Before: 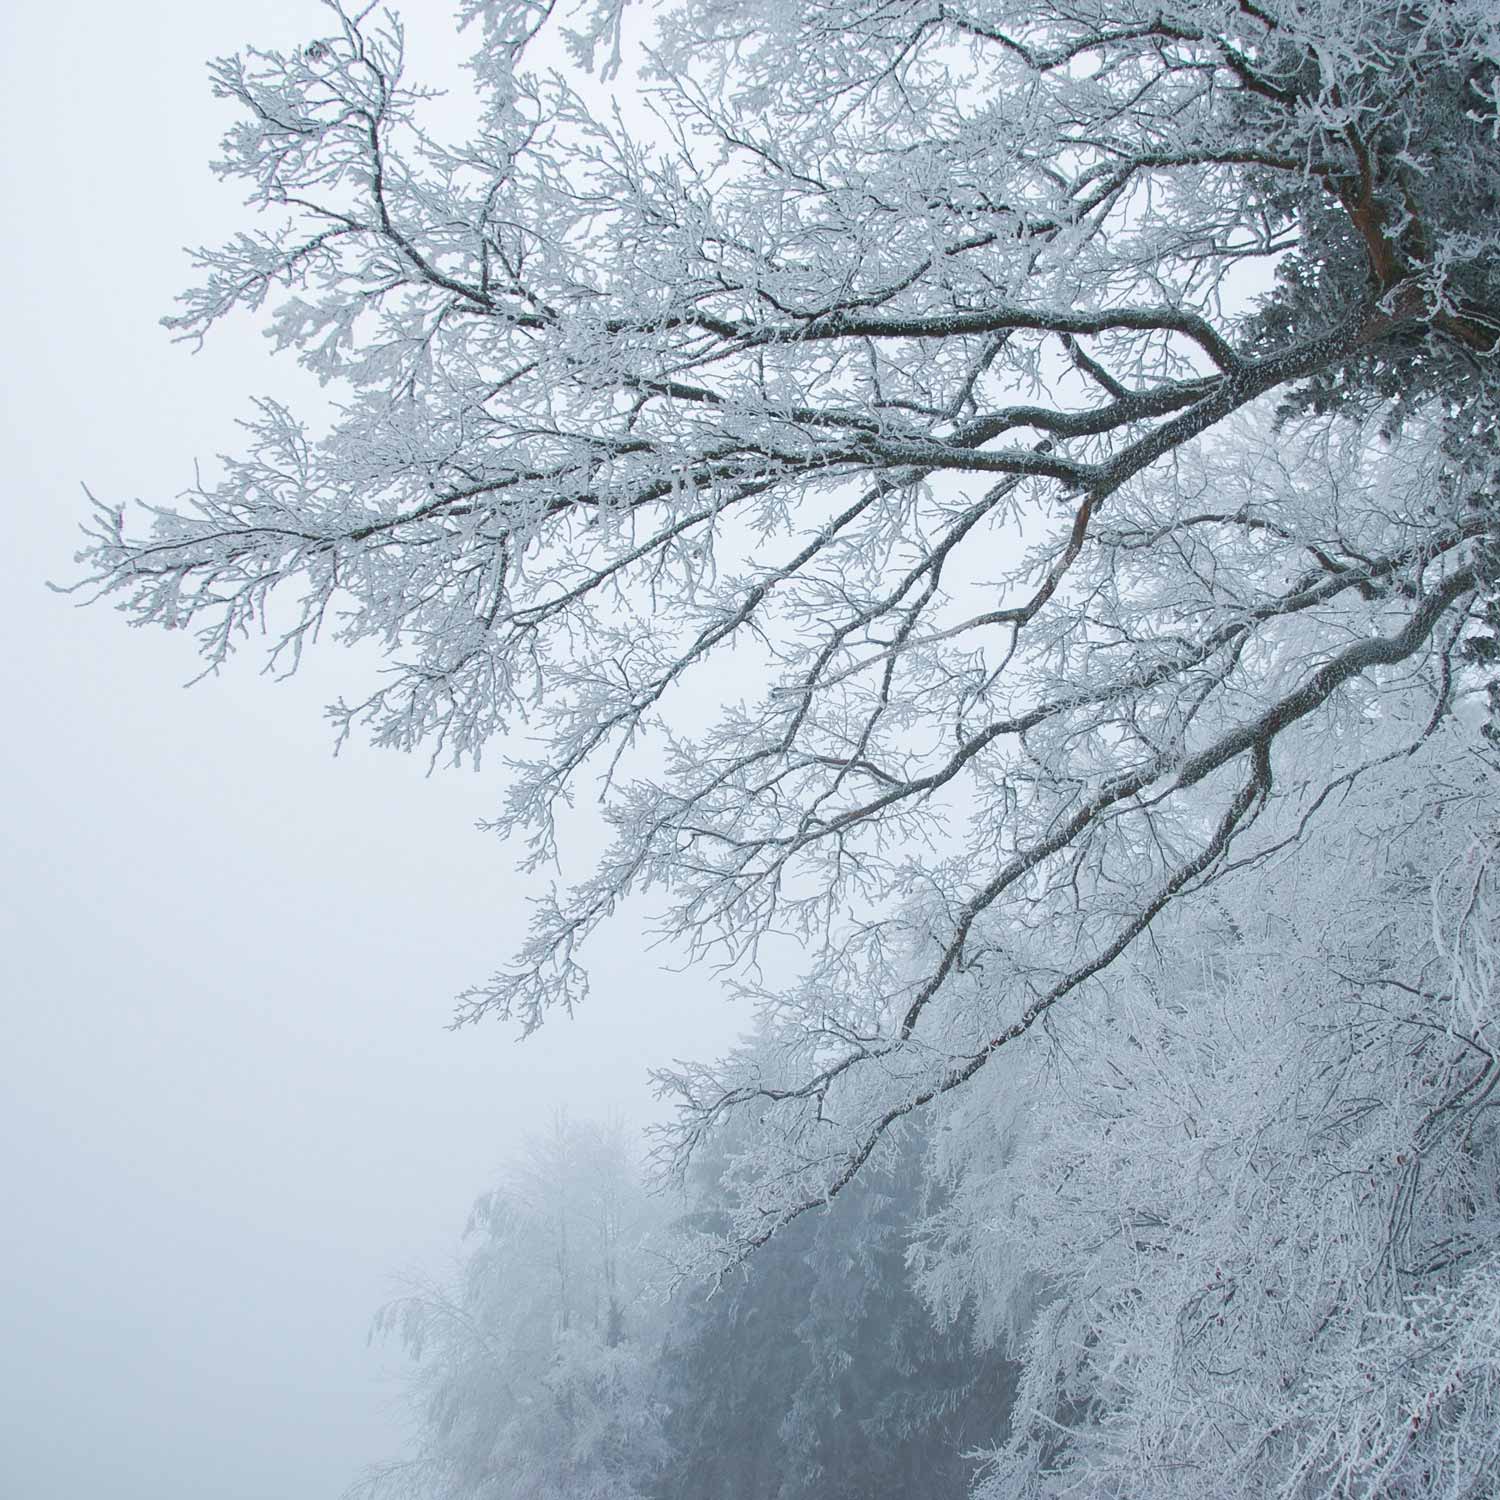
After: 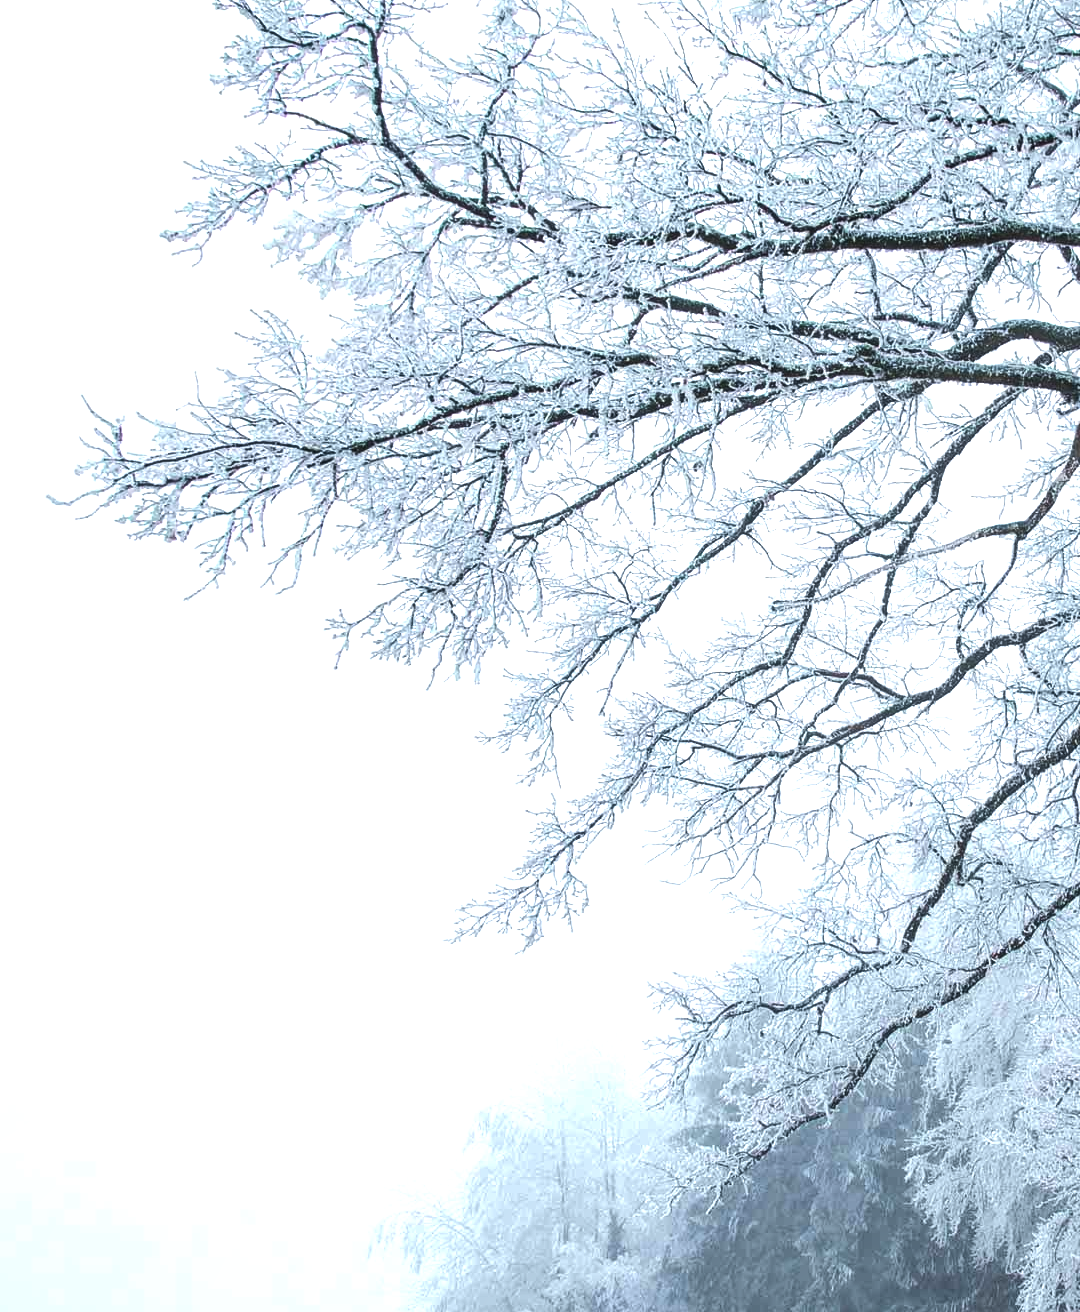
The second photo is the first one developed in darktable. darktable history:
color balance: contrast 10%
tone equalizer: -8 EV -0.75 EV, -7 EV -0.7 EV, -6 EV -0.6 EV, -5 EV -0.4 EV, -3 EV 0.4 EV, -2 EV 0.6 EV, -1 EV 0.7 EV, +0 EV 0.75 EV, edges refinement/feathering 500, mask exposure compensation -1.57 EV, preserve details no
shadows and highlights: shadows 37.27, highlights -28.18, soften with gaussian
crop: top 5.803%, right 27.864%, bottom 5.804%
local contrast: on, module defaults
